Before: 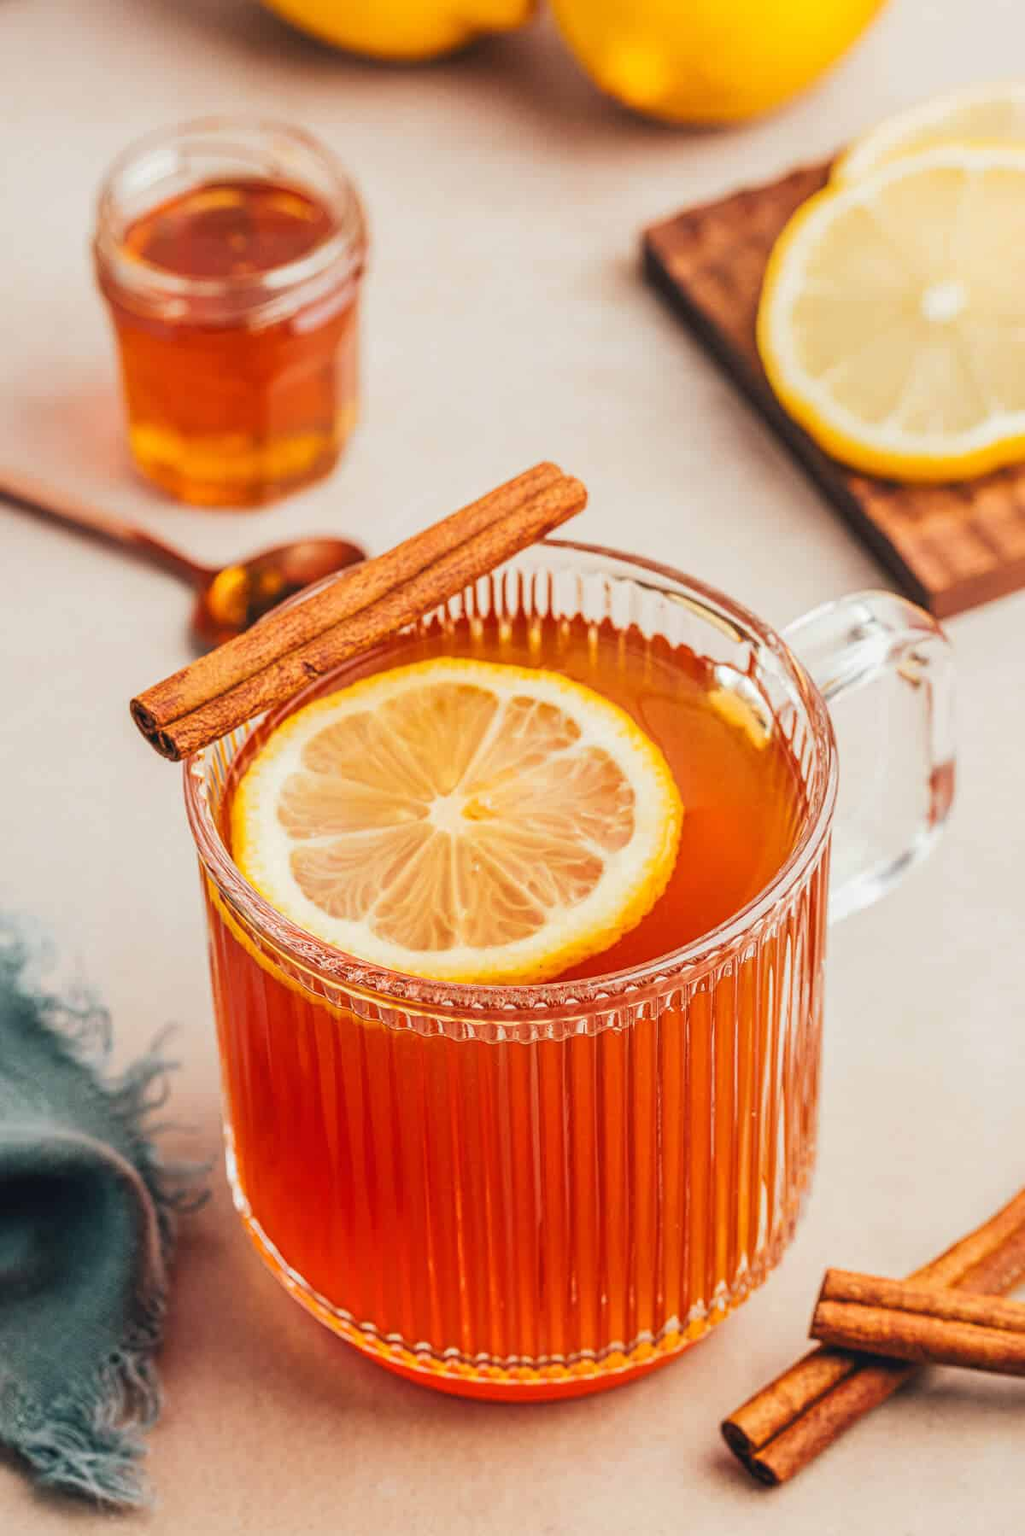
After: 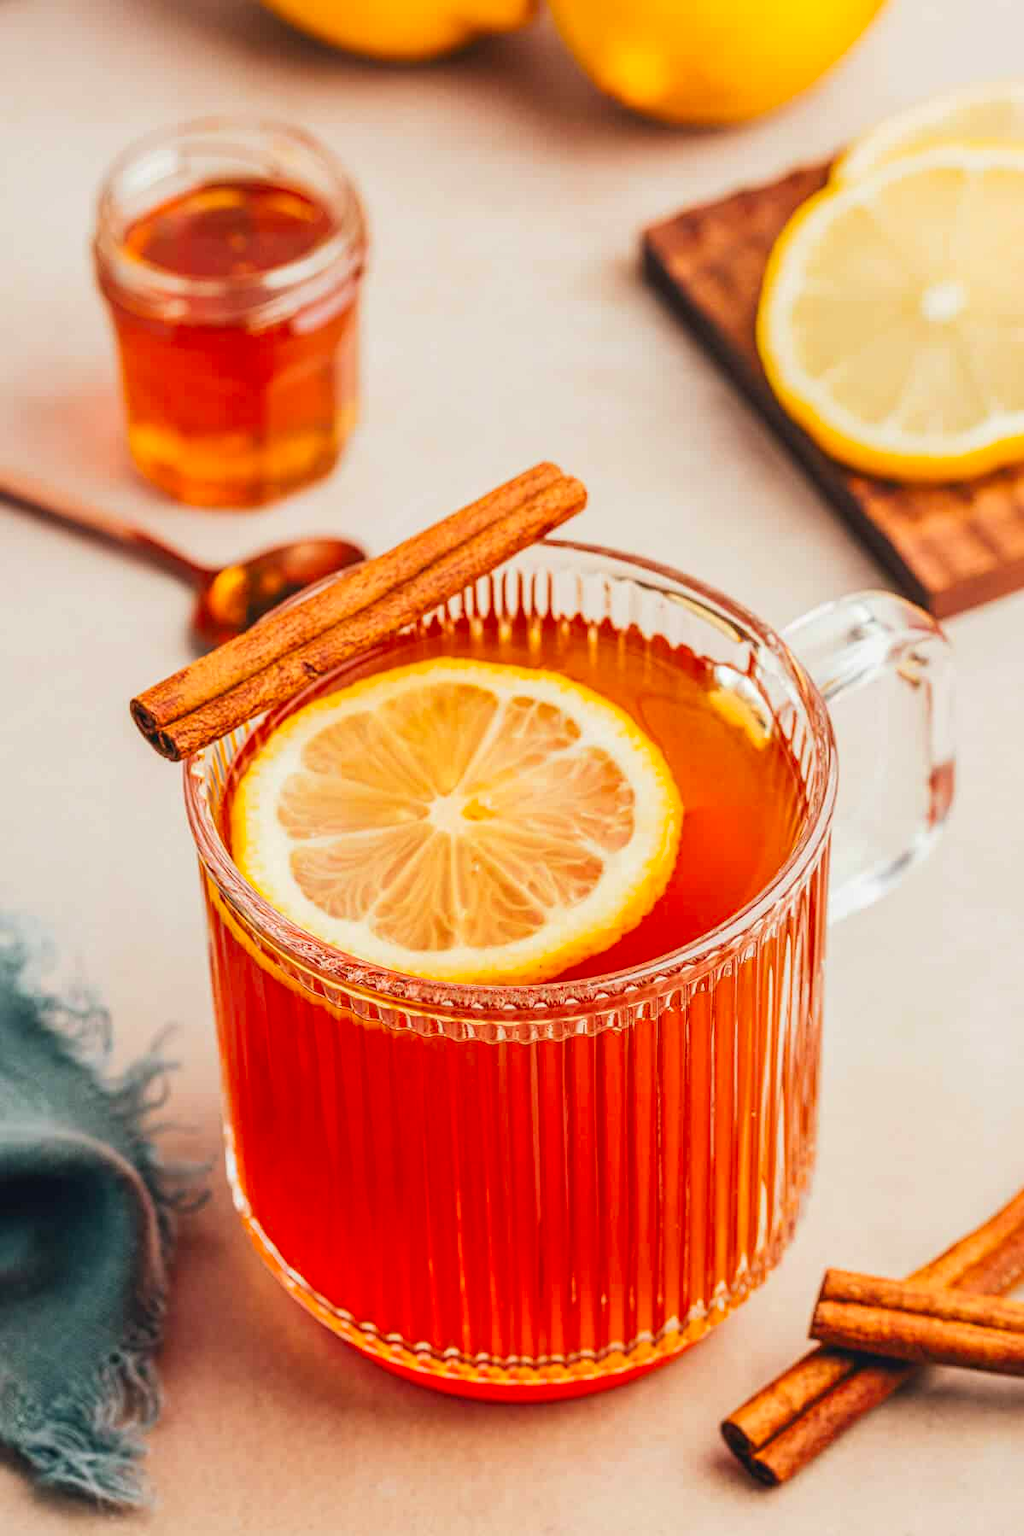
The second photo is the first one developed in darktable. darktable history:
contrast brightness saturation: contrast 0.08, saturation 0.197
